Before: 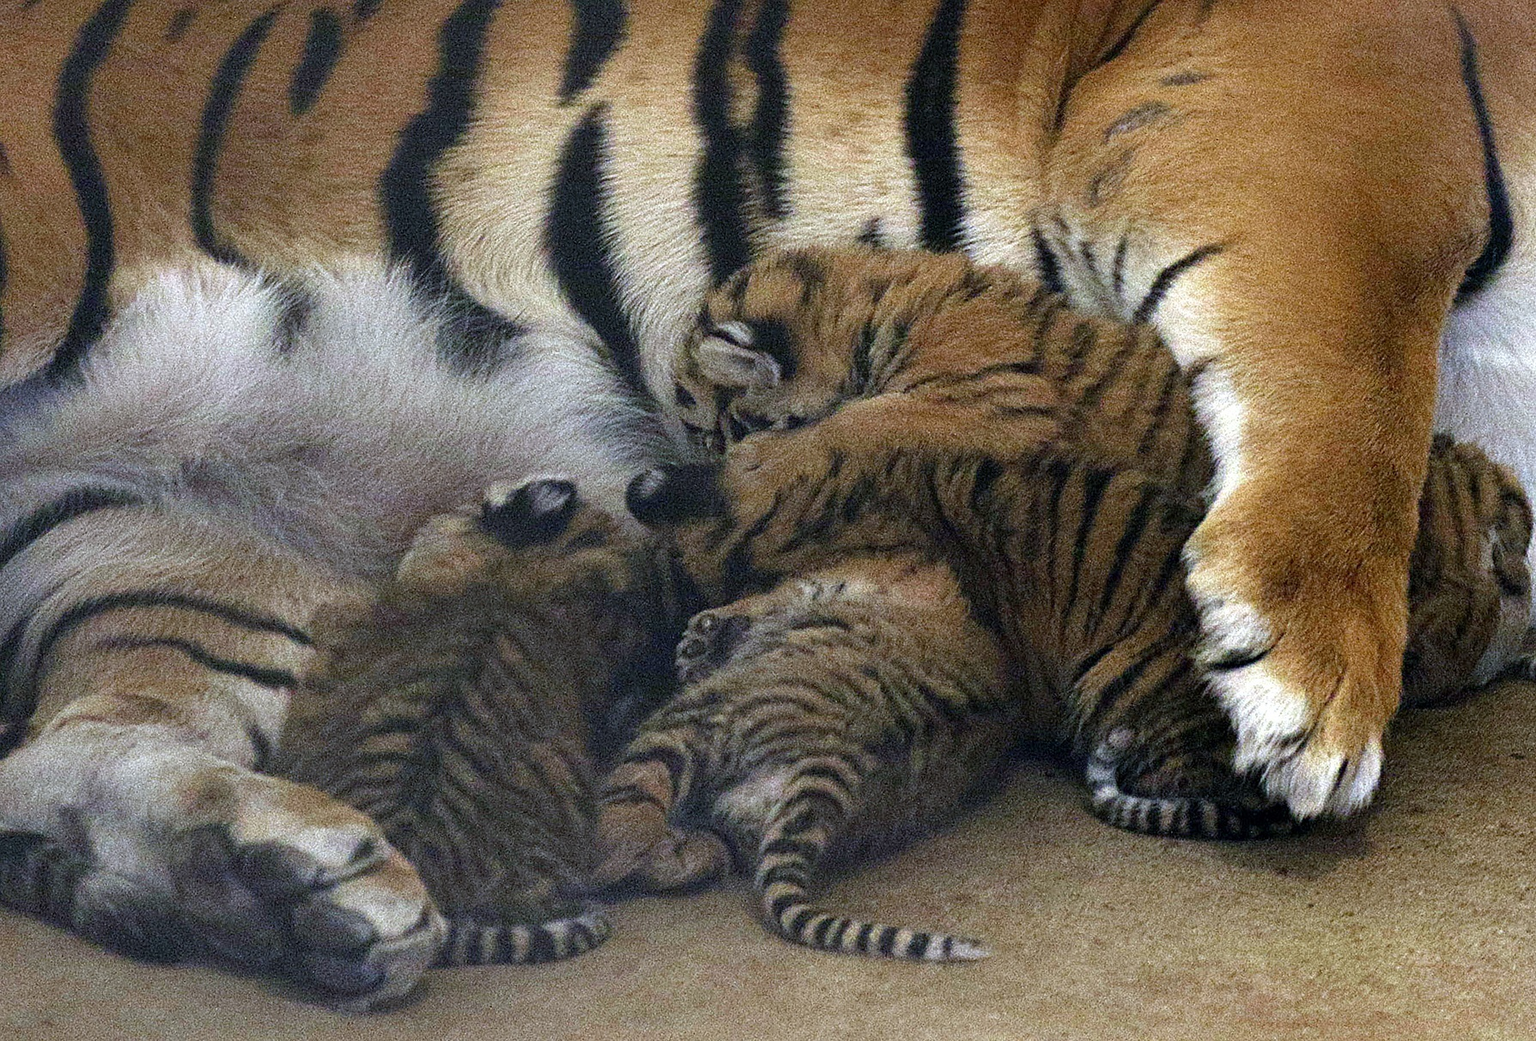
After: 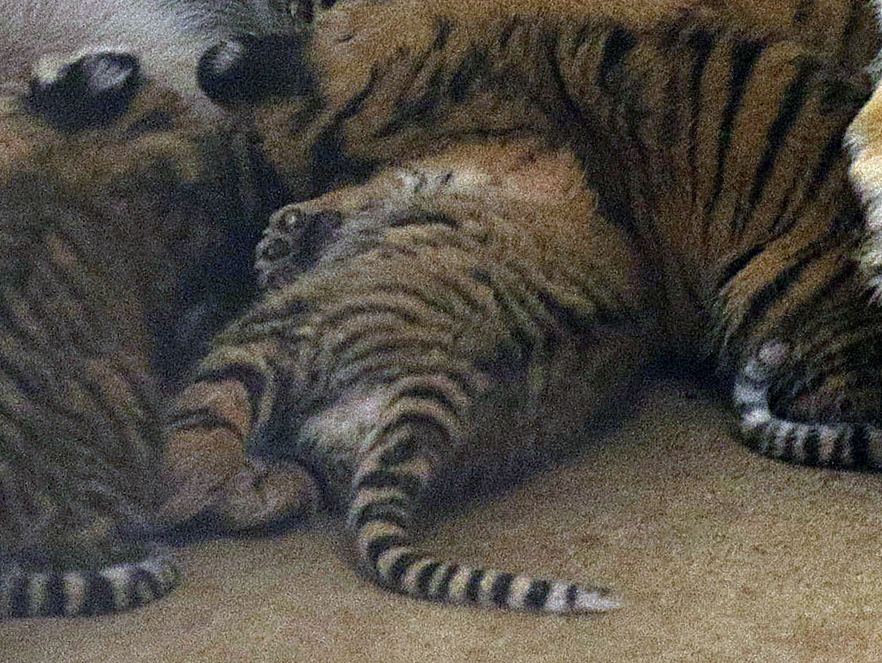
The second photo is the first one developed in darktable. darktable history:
crop: left 29.751%, top 41.779%, right 20.928%, bottom 3.488%
